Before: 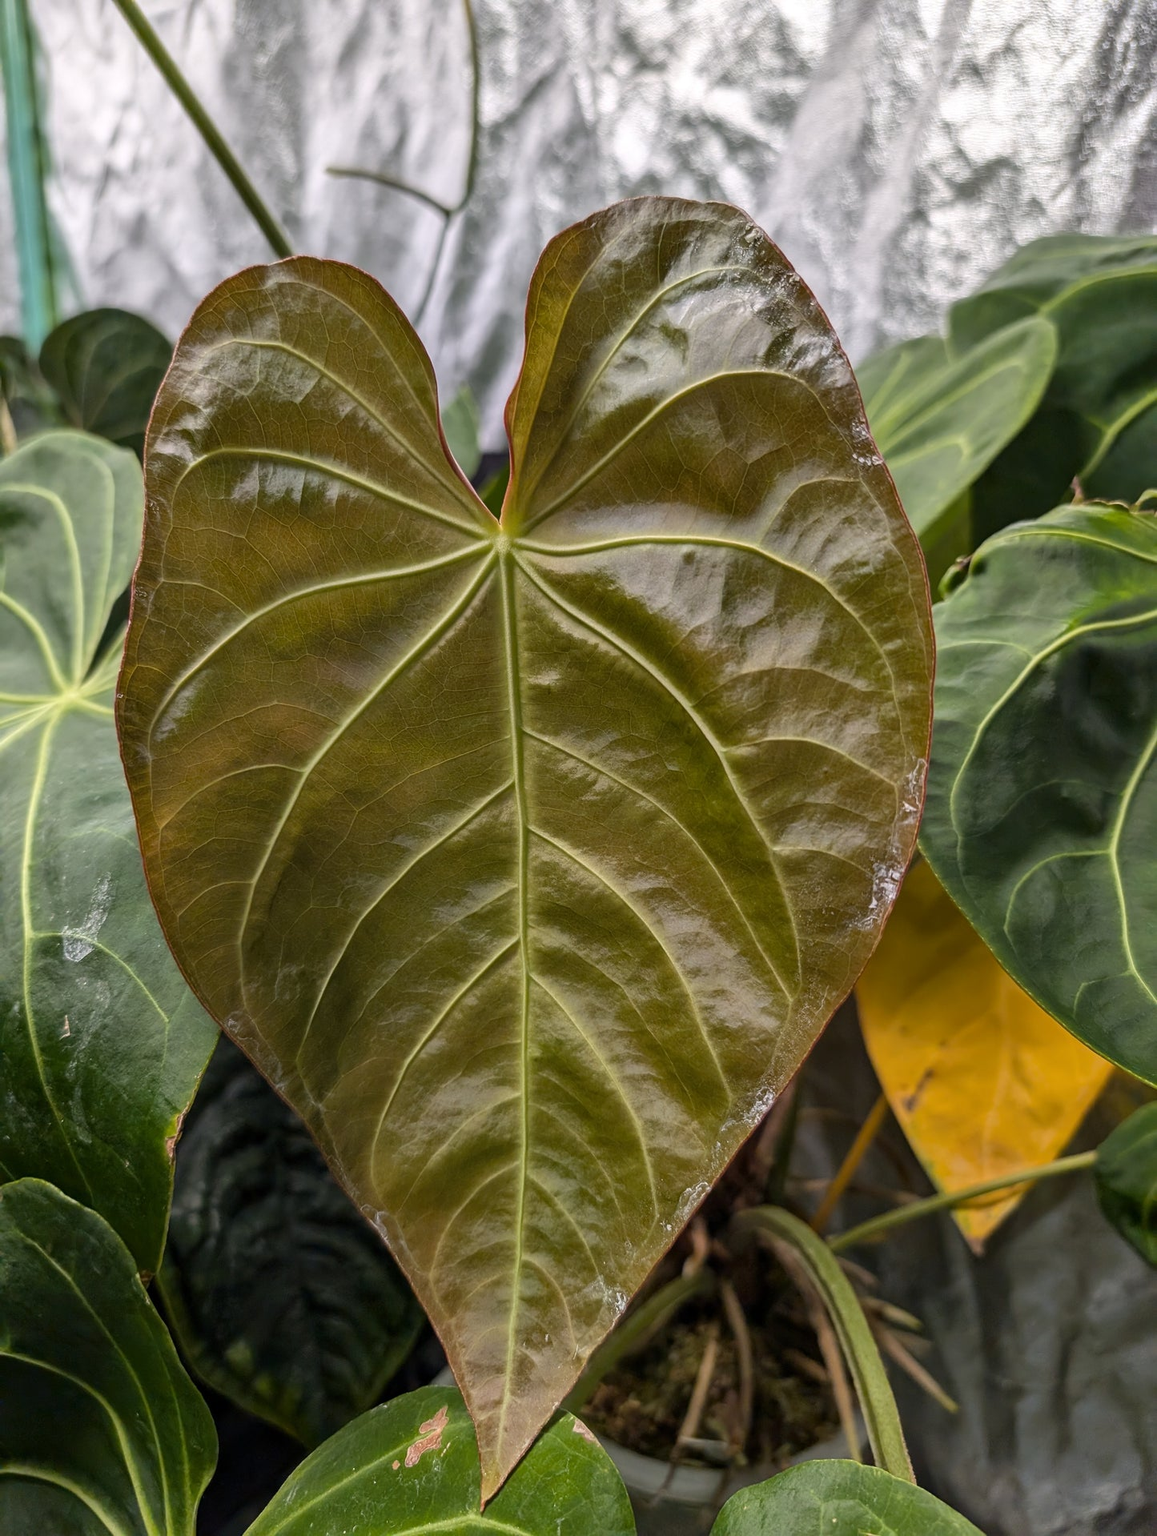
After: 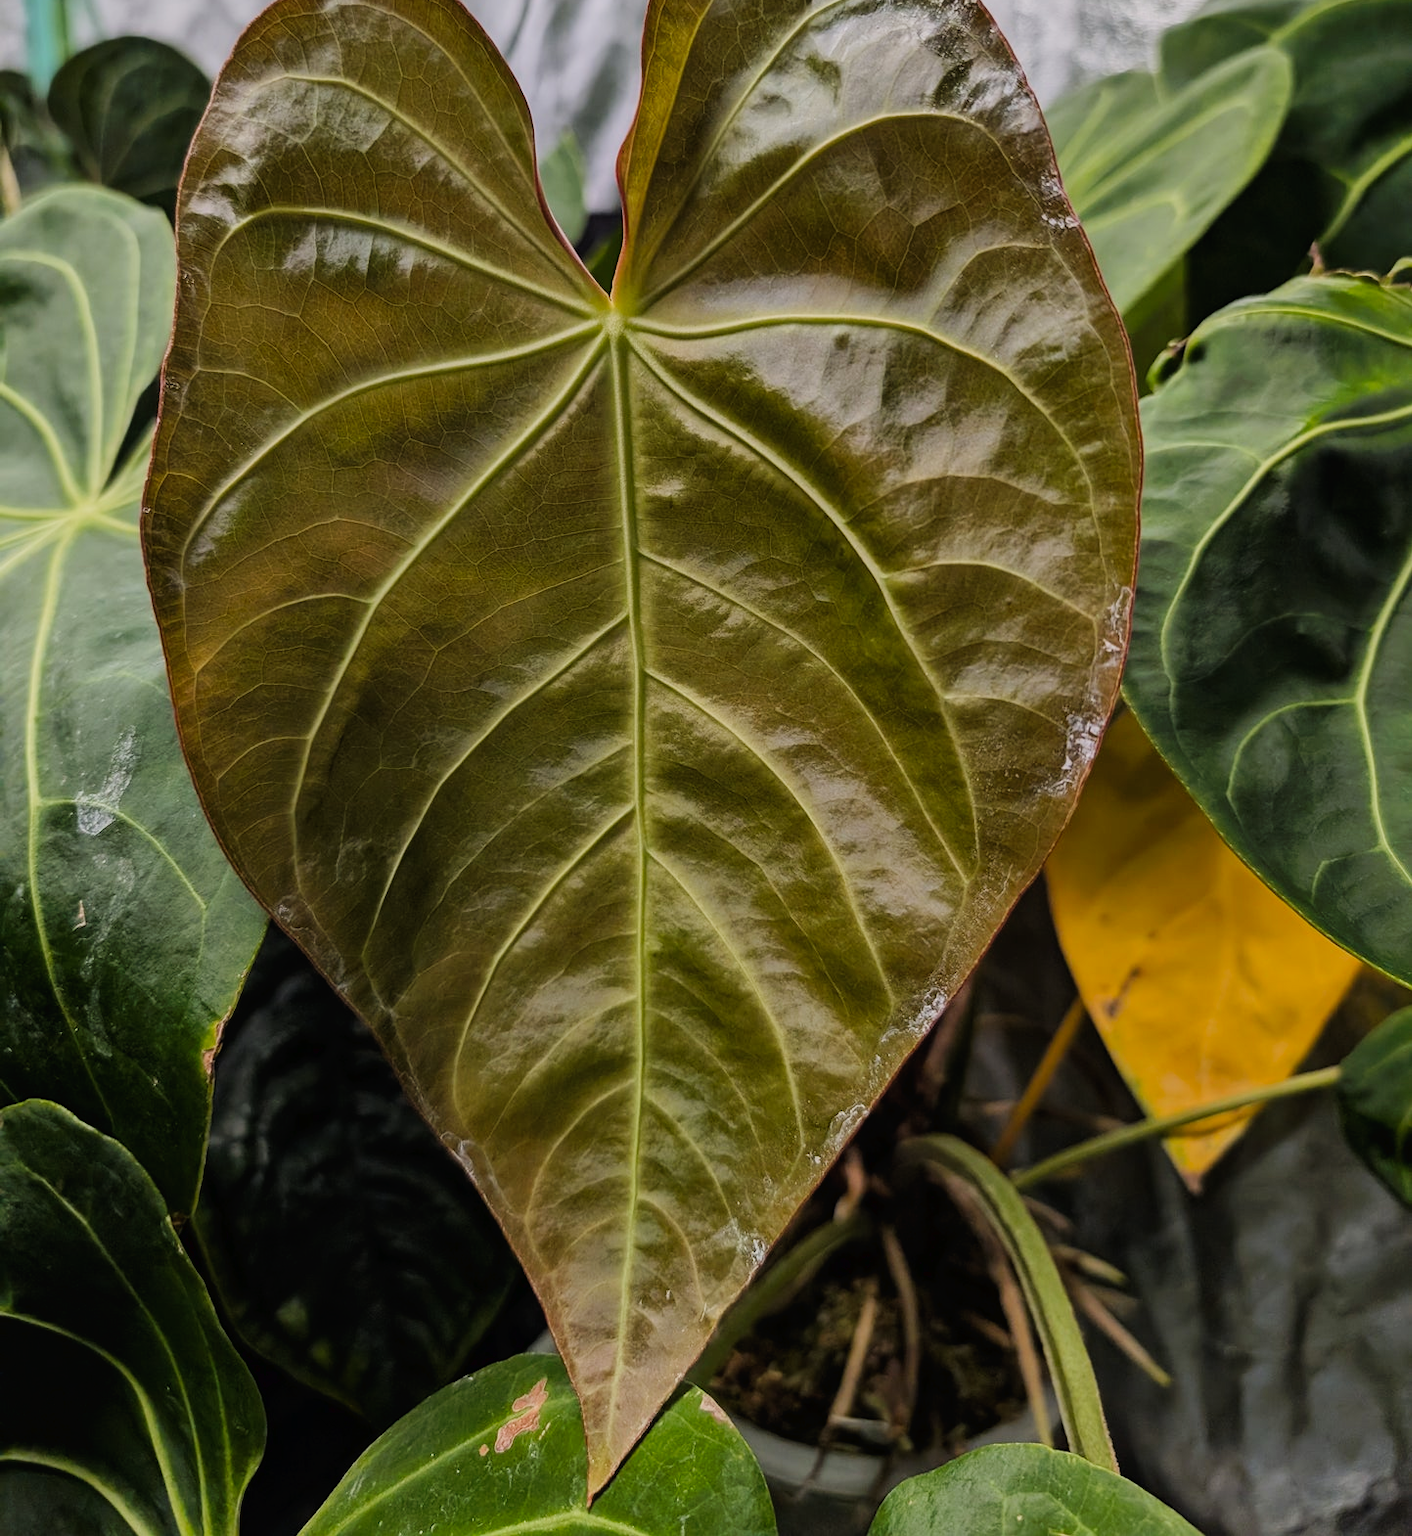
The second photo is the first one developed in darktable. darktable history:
tone curve: curves: ch0 [(0, 0) (0.003, 0.013) (0.011, 0.016) (0.025, 0.023) (0.044, 0.036) (0.069, 0.051) (0.1, 0.076) (0.136, 0.107) (0.177, 0.145) (0.224, 0.186) (0.277, 0.246) (0.335, 0.311) (0.399, 0.378) (0.468, 0.462) (0.543, 0.548) (0.623, 0.636) (0.709, 0.728) (0.801, 0.816) (0.898, 0.9) (1, 1)], preserve colors none
crop and rotate: top 18.181%
filmic rgb: black relative exposure -7.65 EV, white relative exposure 4.56 EV, threshold 5.97 EV, hardness 3.61, color science v6 (2022), enable highlight reconstruction true
